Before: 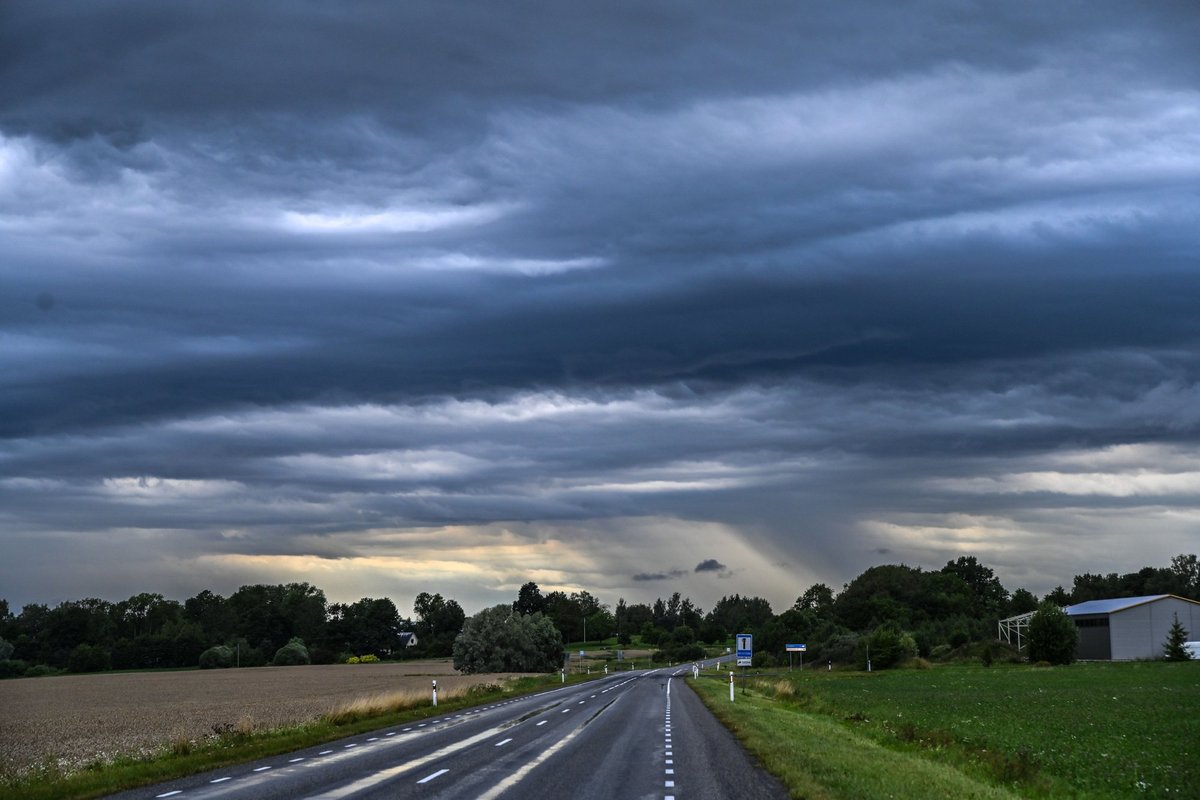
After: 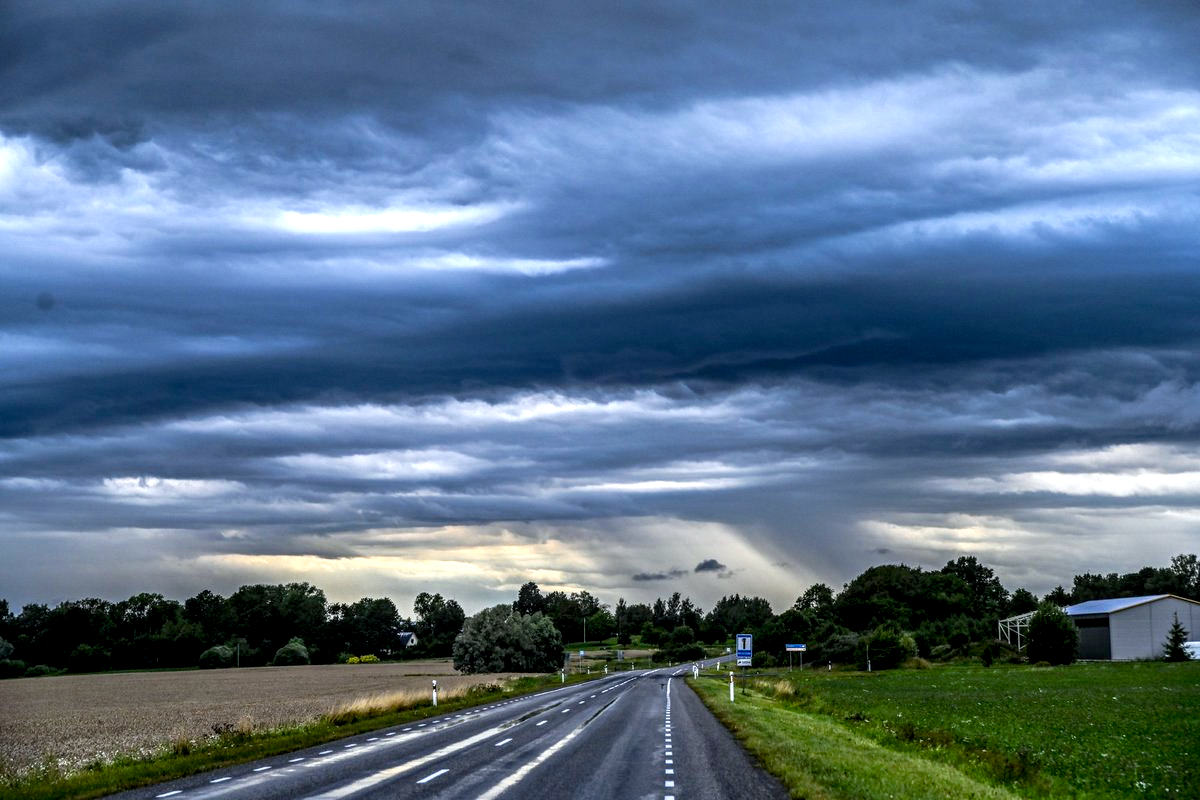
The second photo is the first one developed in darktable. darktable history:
tone curve: curves: ch0 [(0, 0) (0.003, 0.032) (0.011, 0.033) (0.025, 0.036) (0.044, 0.046) (0.069, 0.069) (0.1, 0.108) (0.136, 0.157) (0.177, 0.208) (0.224, 0.256) (0.277, 0.313) (0.335, 0.379) (0.399, 0.444) (0.468, 0.514) (0.543, 0.595) (0.623, 0.687) (0.709, 0.772) (0.801, 0.854) (0.898, 0.933) (1, 1)], preserve colors none
color balance: output saturation 120%
local contrast: detail 160%
white balance: red 0.982, blue 1.018
